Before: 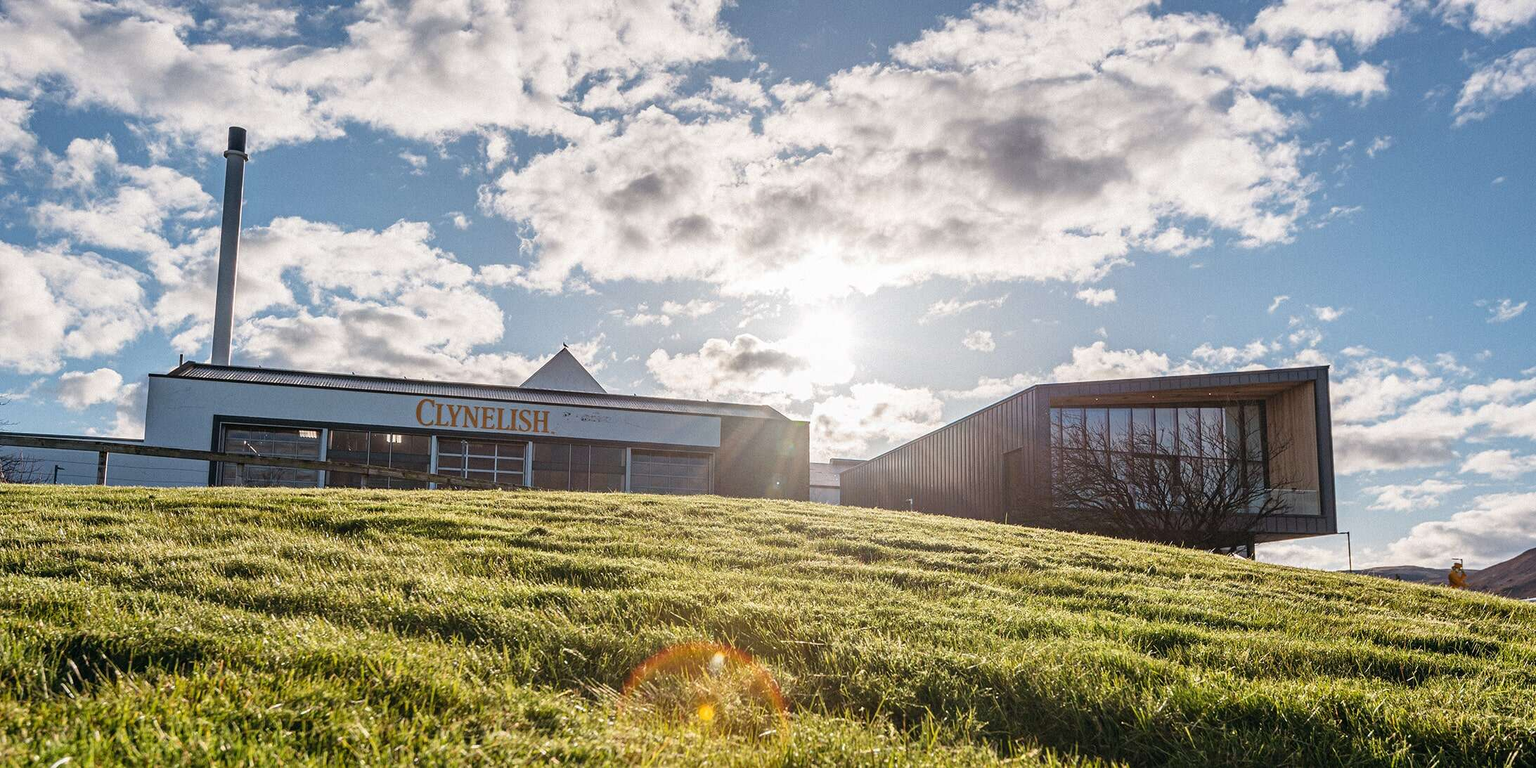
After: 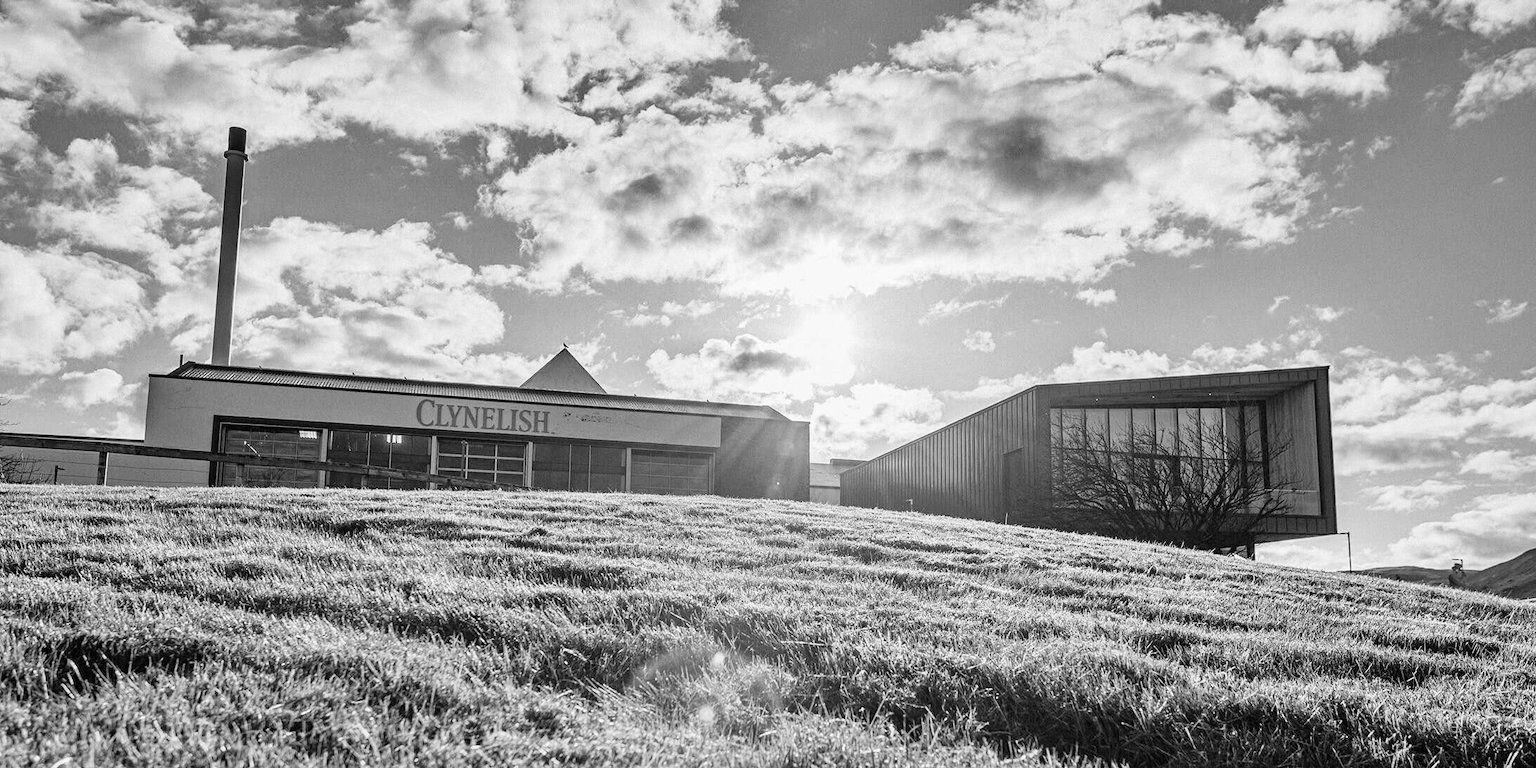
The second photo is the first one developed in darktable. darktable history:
shadows and highlights: soften with gaussian
tone curve: curves: ch0 [(0, 0) (0.004, 0.001) (0.133, 0.112) (0.325, 0.362) (0.832, 0.893) (1, 1)], color space Lab, linked channels, preserve colors none
monochrome: a -6.99, b 35.61, size 1.4
